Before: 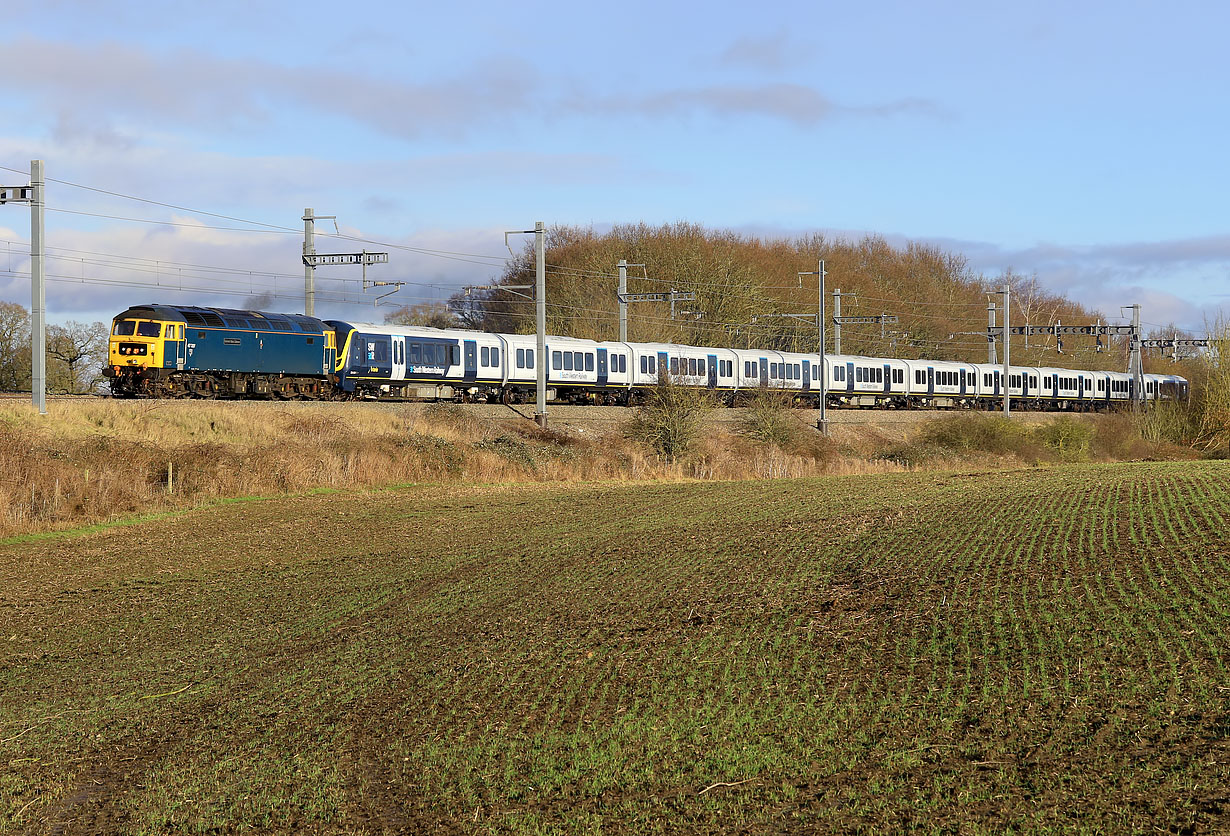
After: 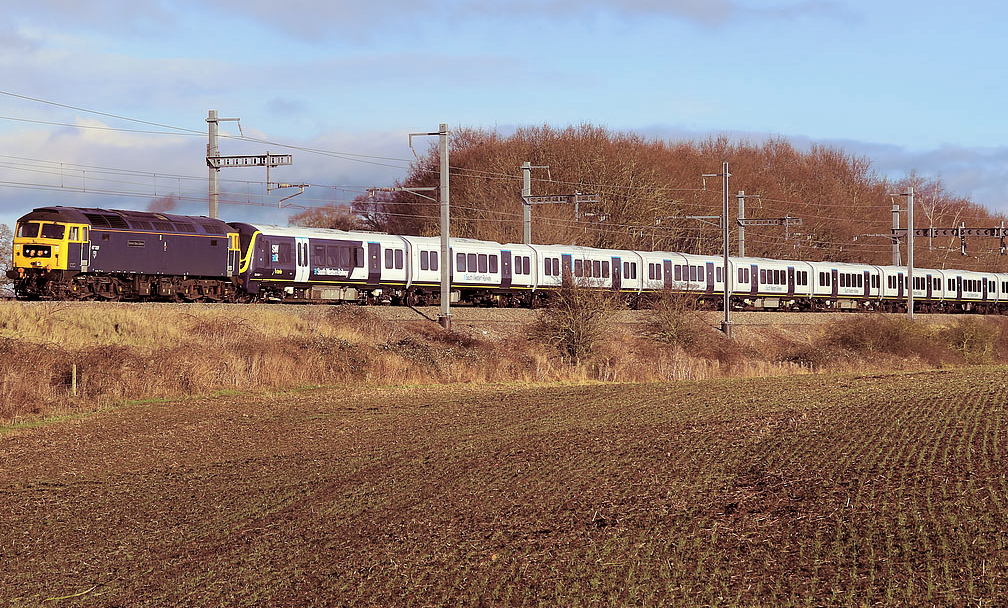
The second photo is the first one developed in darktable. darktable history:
crop: left 7.856%, top 11.836%, right 10.12%, bottom 15.387%
split-toning: on, module defaults
